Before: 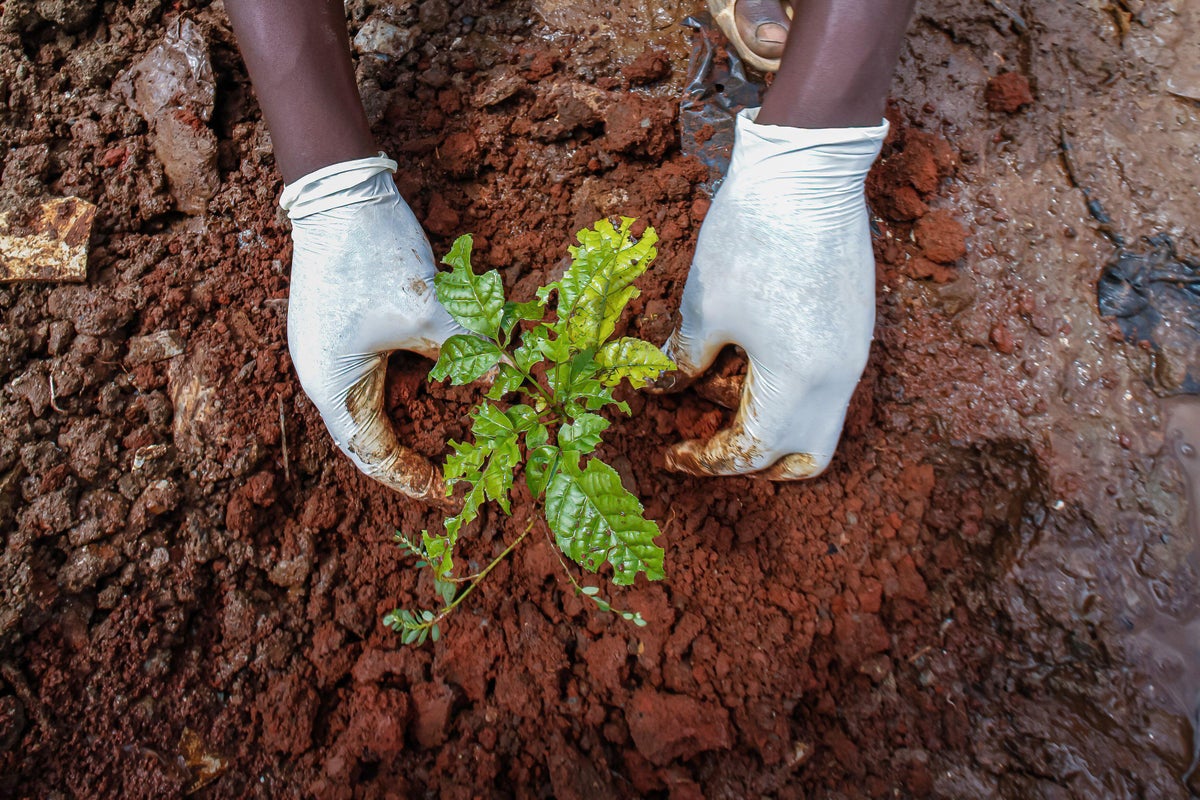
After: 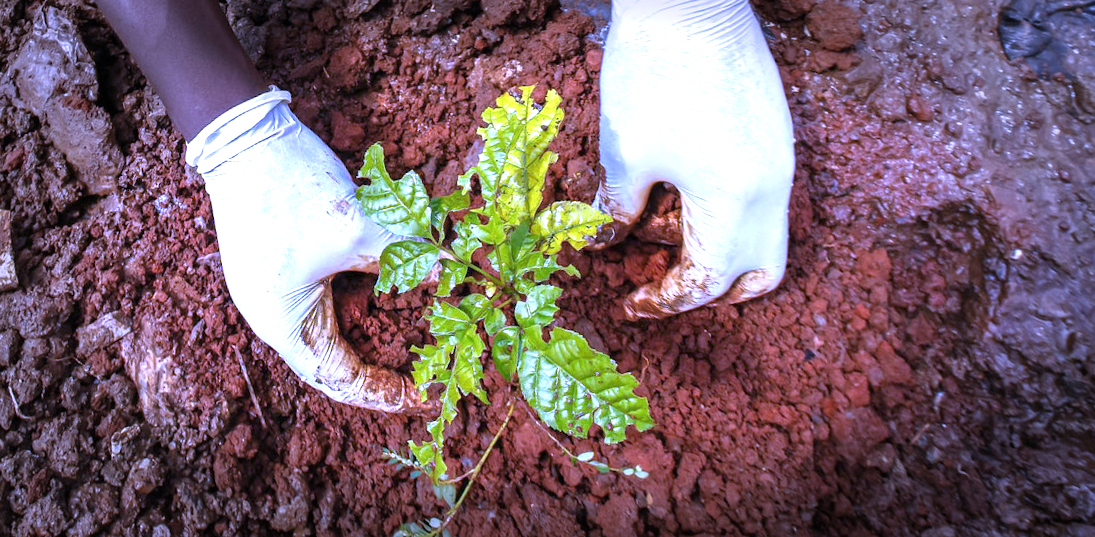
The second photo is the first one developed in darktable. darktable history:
rotate and perspective: rotation -14.8°, crop left 0.1, crop right 0.903, crop top 0.25, crop bottom 0.748
exposure: black level correction 0, exposure 0.9 EV, compensate highlight preservation false
vignetting: fall-off start 66.7%, fall-off radius 39.74%, brightness -0.576, saturation -0.258, automatic ratio true, width/height ratio 0.671, dithering 16-bit output
white balance: red 0.98, blue 1.61
